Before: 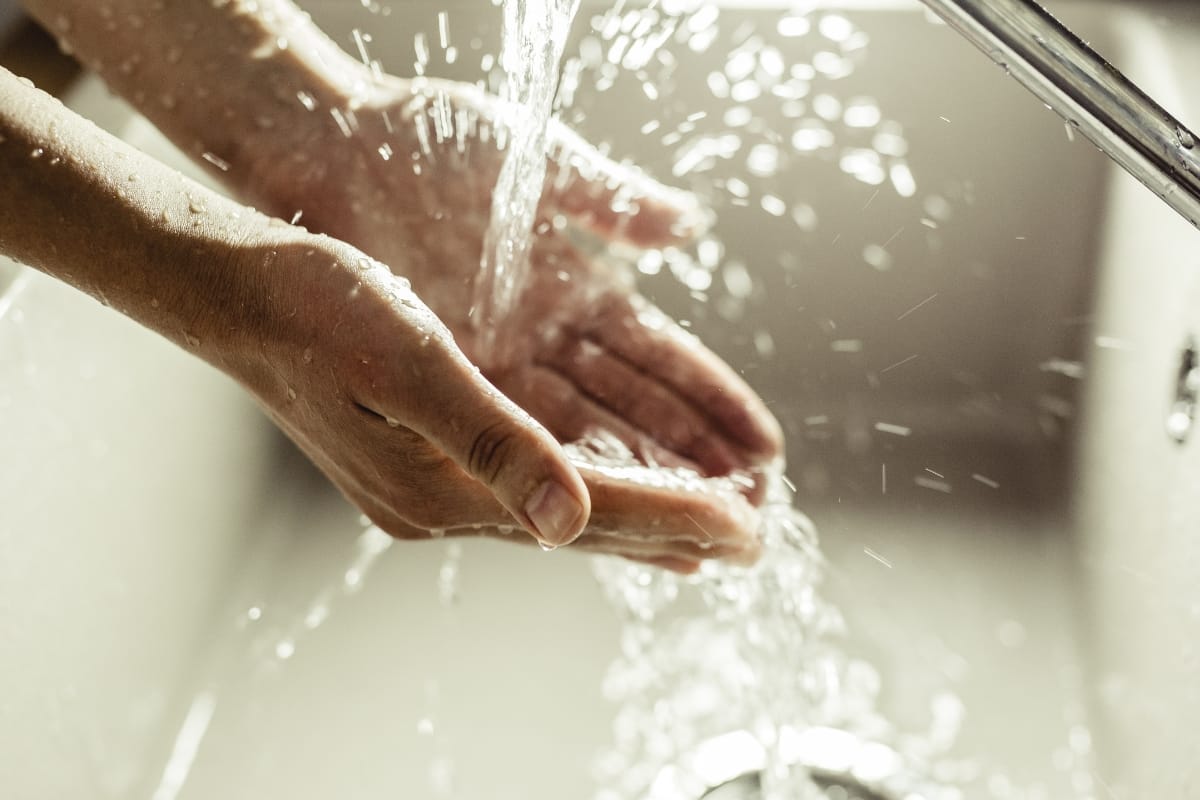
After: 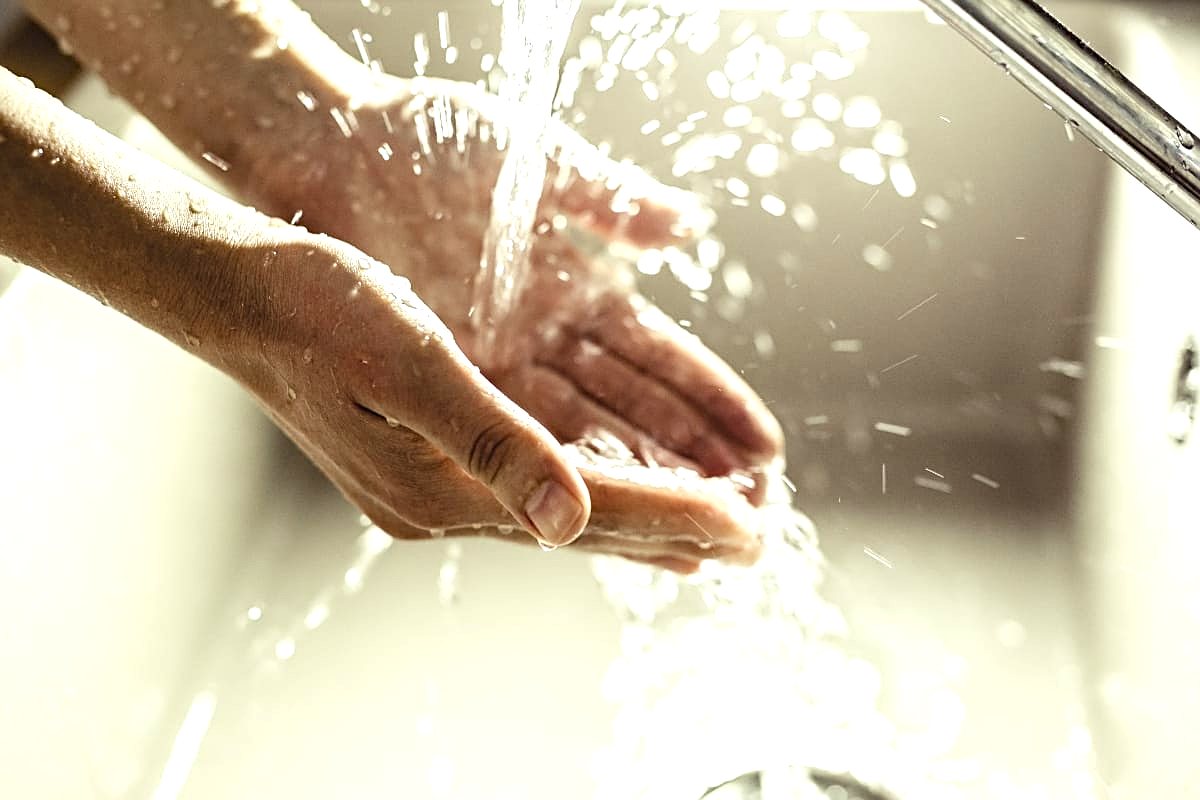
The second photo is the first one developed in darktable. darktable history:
haze removal: adaptive false
sharpen: on, module defaults
exposure: exposure 0.64 EV, compensate highlight preservation false
